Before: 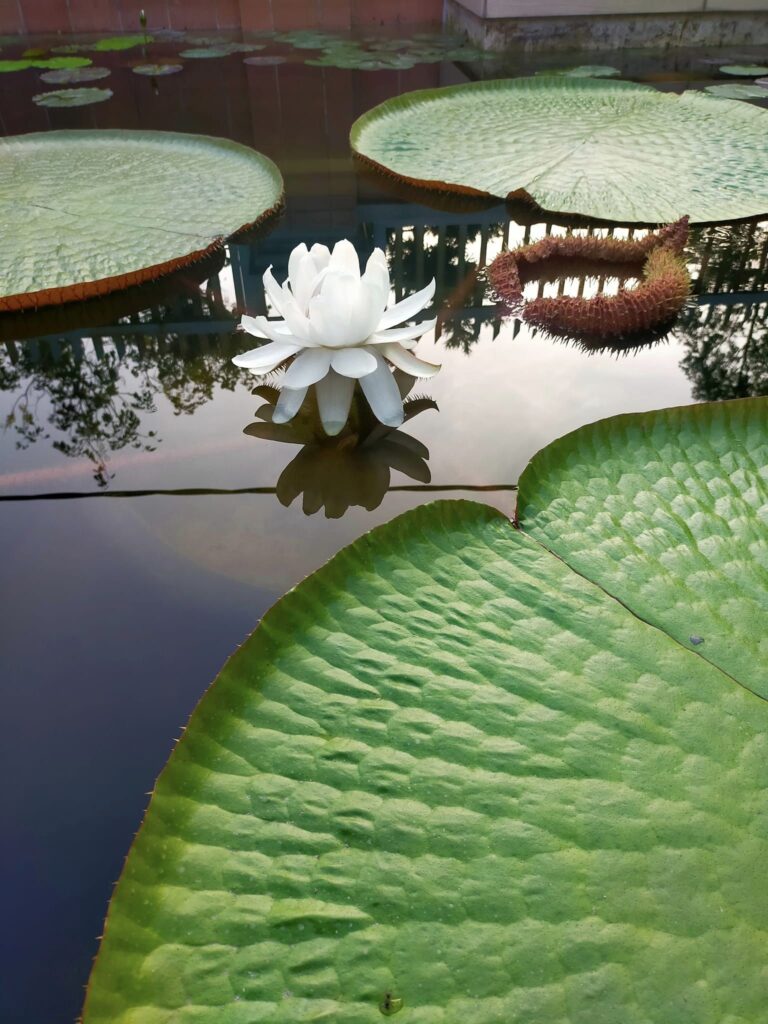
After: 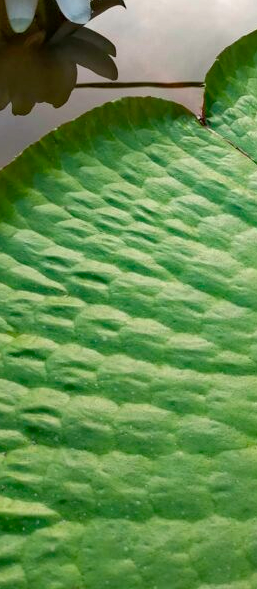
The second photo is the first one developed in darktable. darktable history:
haze removal: compatibility mode true, adaptive false
local contrast: highlights 101%, shadows 98%, detail 119%, midtone range 0.2
crop: left 40.759%, top 39.409%, right 25.658%, bottom 2.978%
